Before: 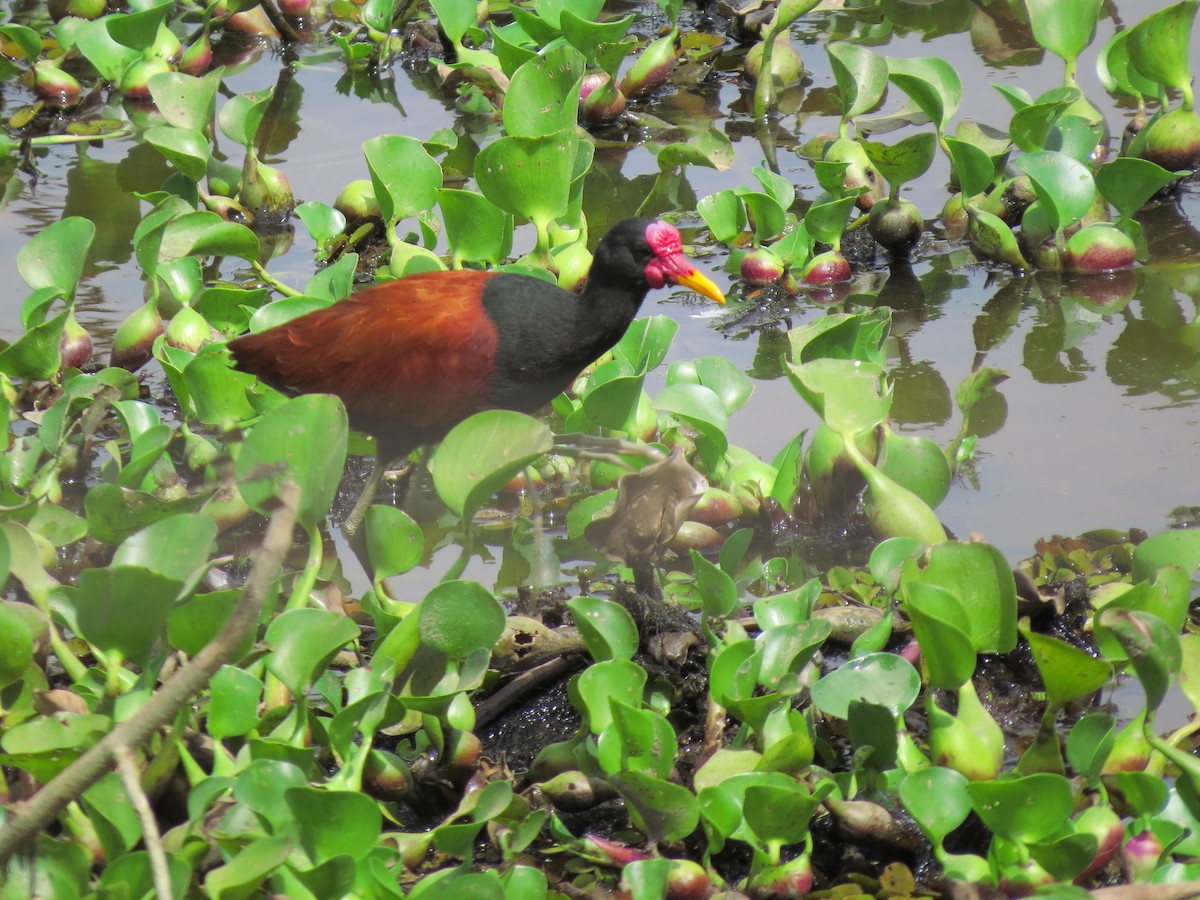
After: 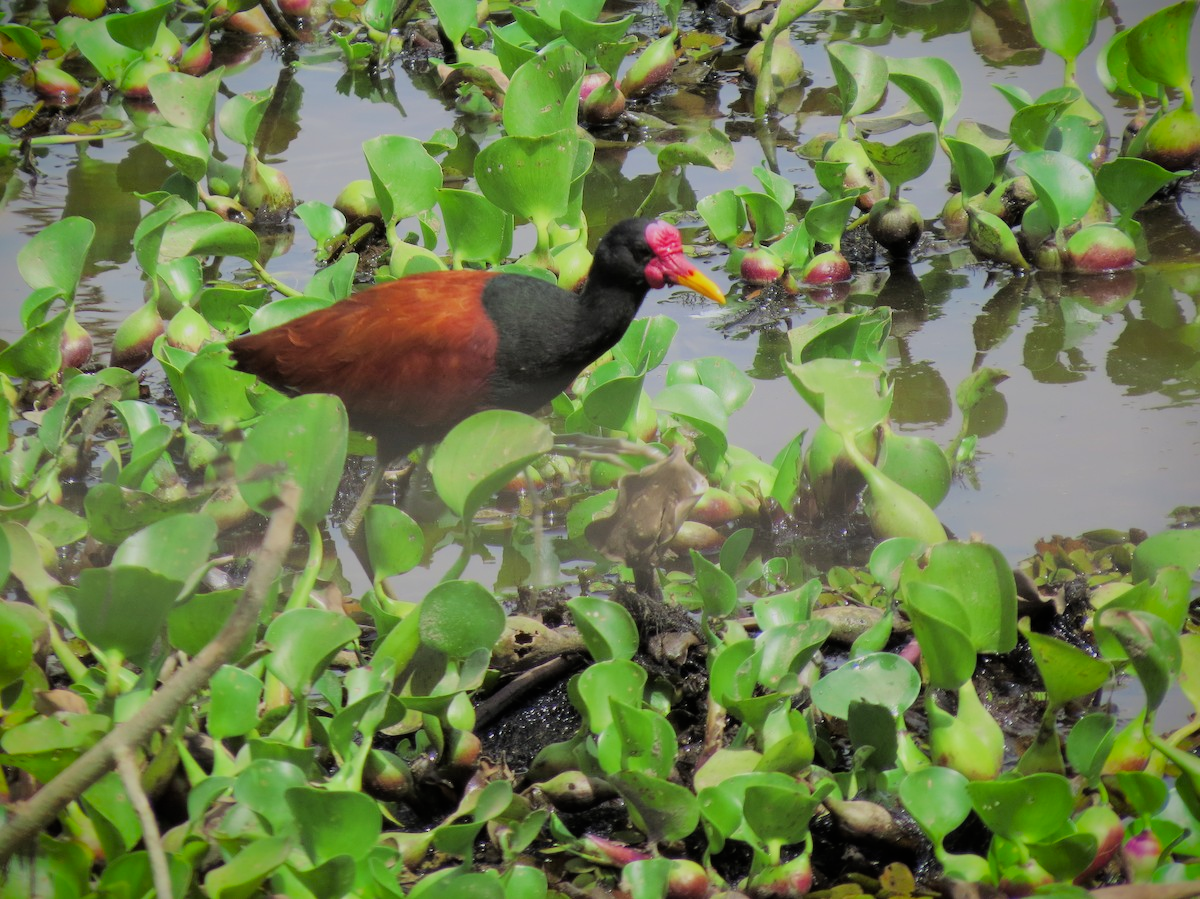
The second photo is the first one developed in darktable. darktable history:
crop: bottom 0.071%
filmic rgb: black relative exposure -7.65 EV, white relative exposure 4.56 EV, hardness 3.61, color science v6 (2022)
vignetting: fall-off start 88.53%, fall-off radius 44.2%, saturation 0.376, width/height ratio 1.161
